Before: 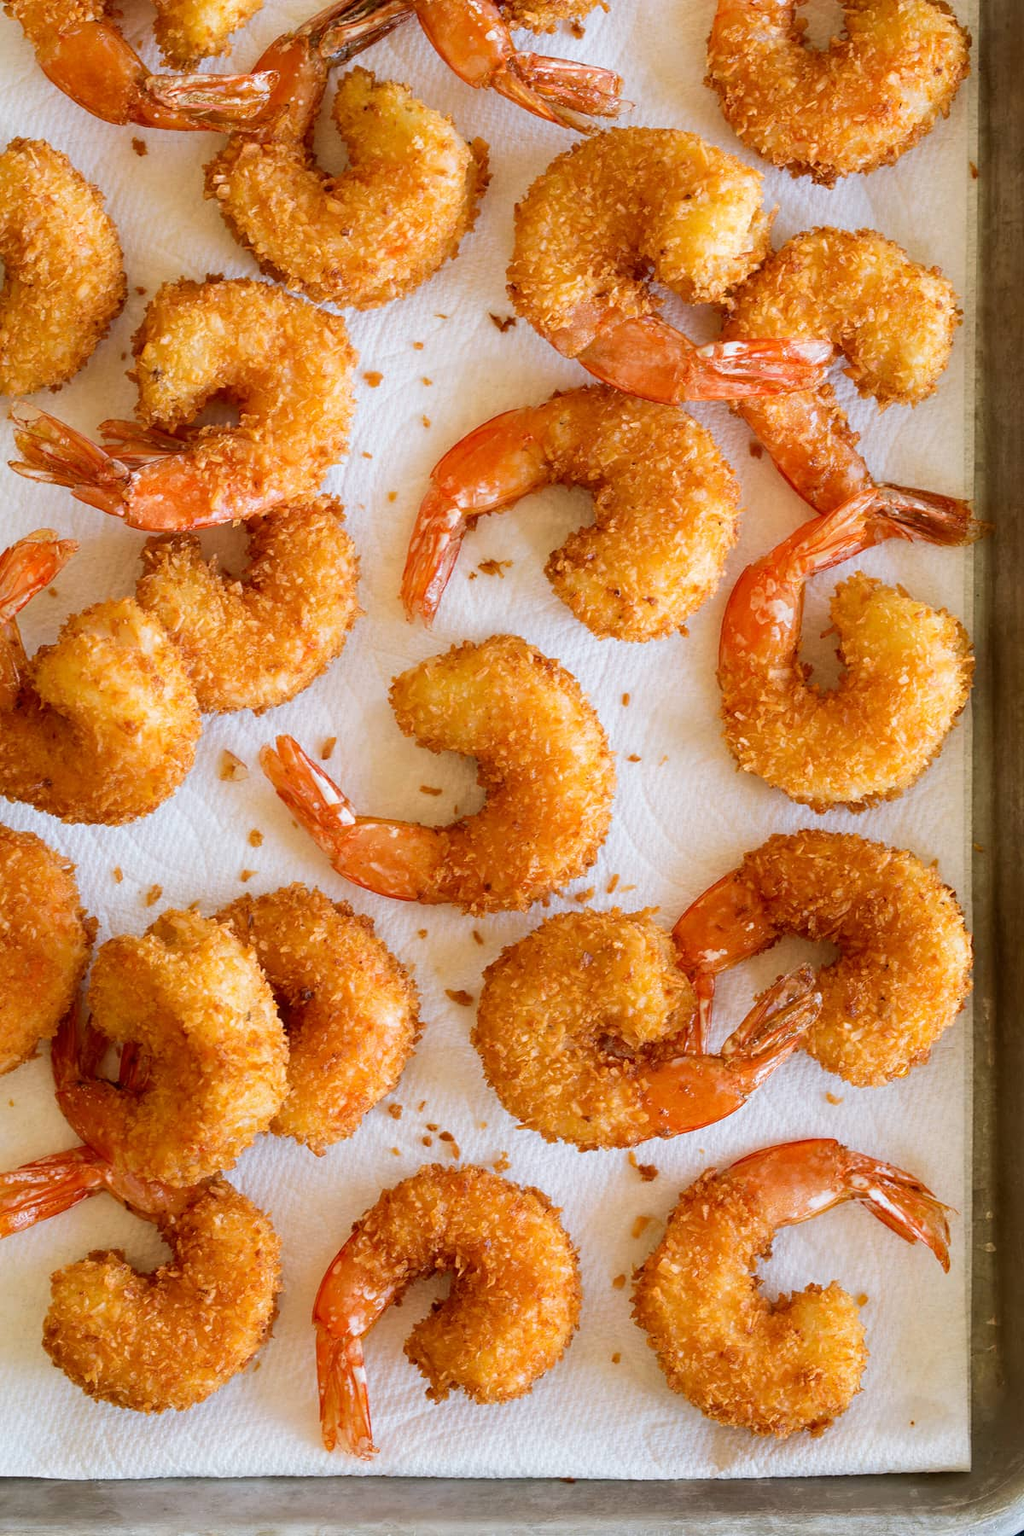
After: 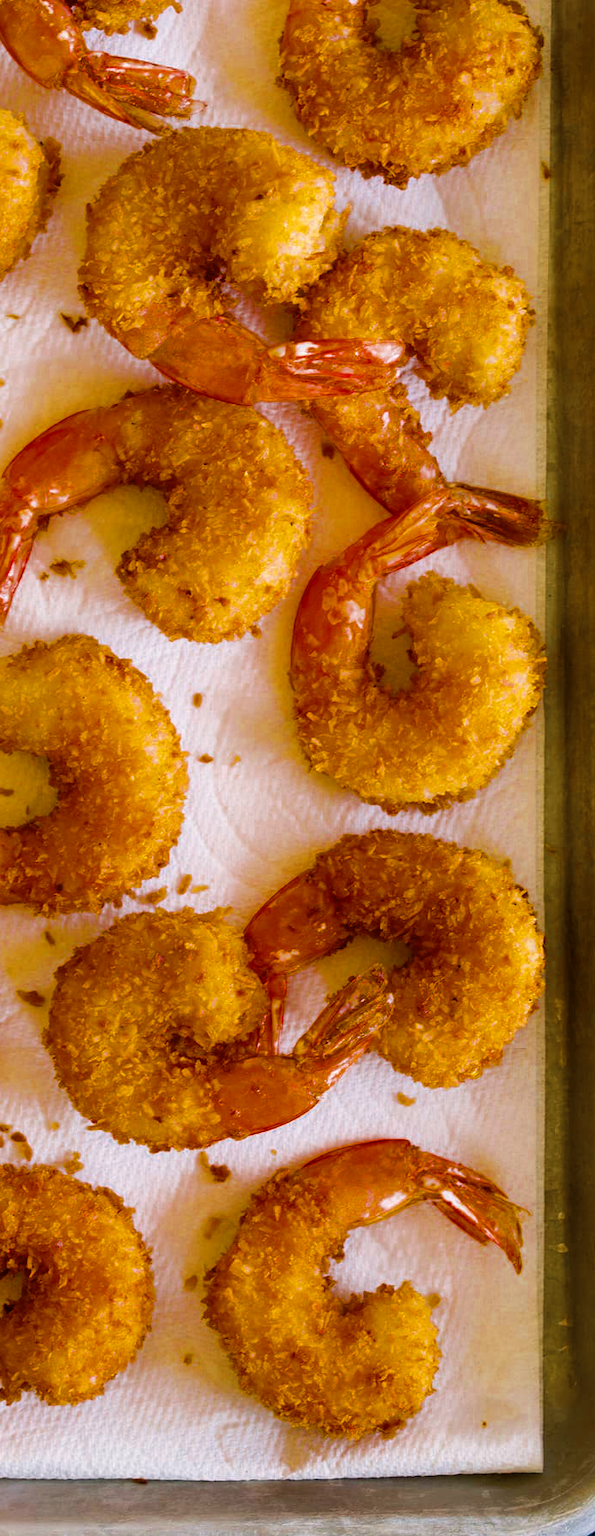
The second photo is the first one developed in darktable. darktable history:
crop: left 41.858%
exposure: black level correction 0.001, compensate exposure bias true, compensate highlight preservation false
color zones: curves: ch0 [(0, 0.5) (0.125, 0.4) (0.25, 0.5) (0.375, 0.4) (0.5, 0.4) (0.625, 0.35) (0.75, 0.35) (0.875, 0.5)]; ch1 [(0, 0.35) (0.125, 0.45) (0.25, 0.35) (0.375, 0.35) (0.5, 0.35) (0.625, 0.35) (0.75, 0.45) (0.875, 0.35)]; ch2 [(0, 0.6) (0.125, 0.5) (0.25, 0.5) (0.375, 0.6) (0.5, 0.6) (0.625, 0.5) (0.75, 0.5) (0.875, 0.5)]
color balance rgb: power › chroma 0.485%, power › hue 262.28°, highlights gain › chroma 1.423%, highlights gain › hue 52.06°, perceptual saturation grading › global saturation 64.526%, perceptual saturation grading › highlights 50.995%, perceptual saturation grading › shadows 29.249%
